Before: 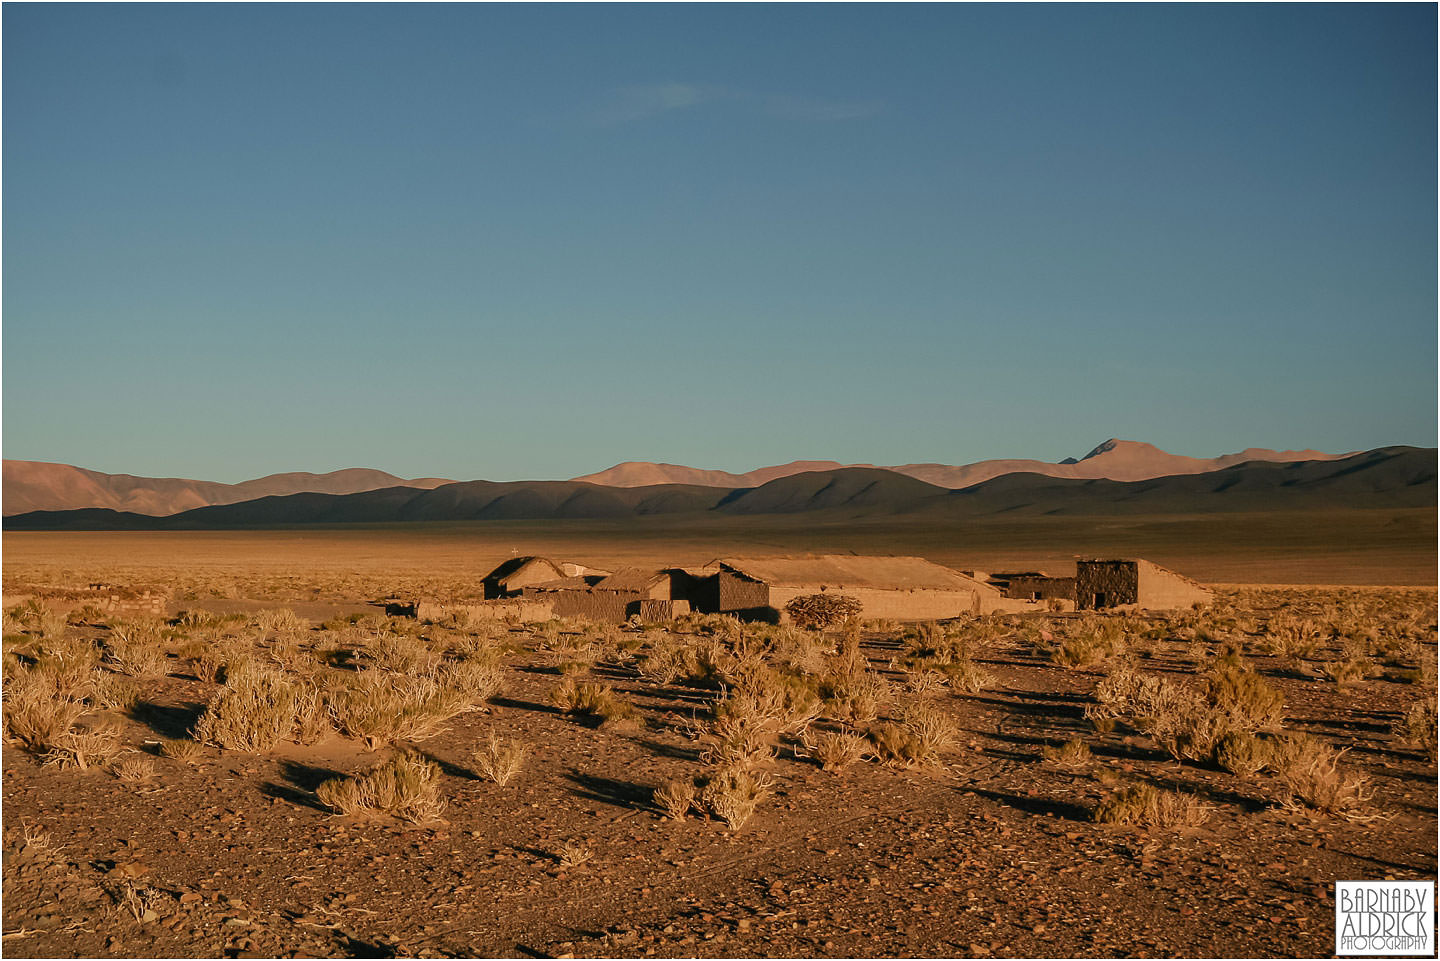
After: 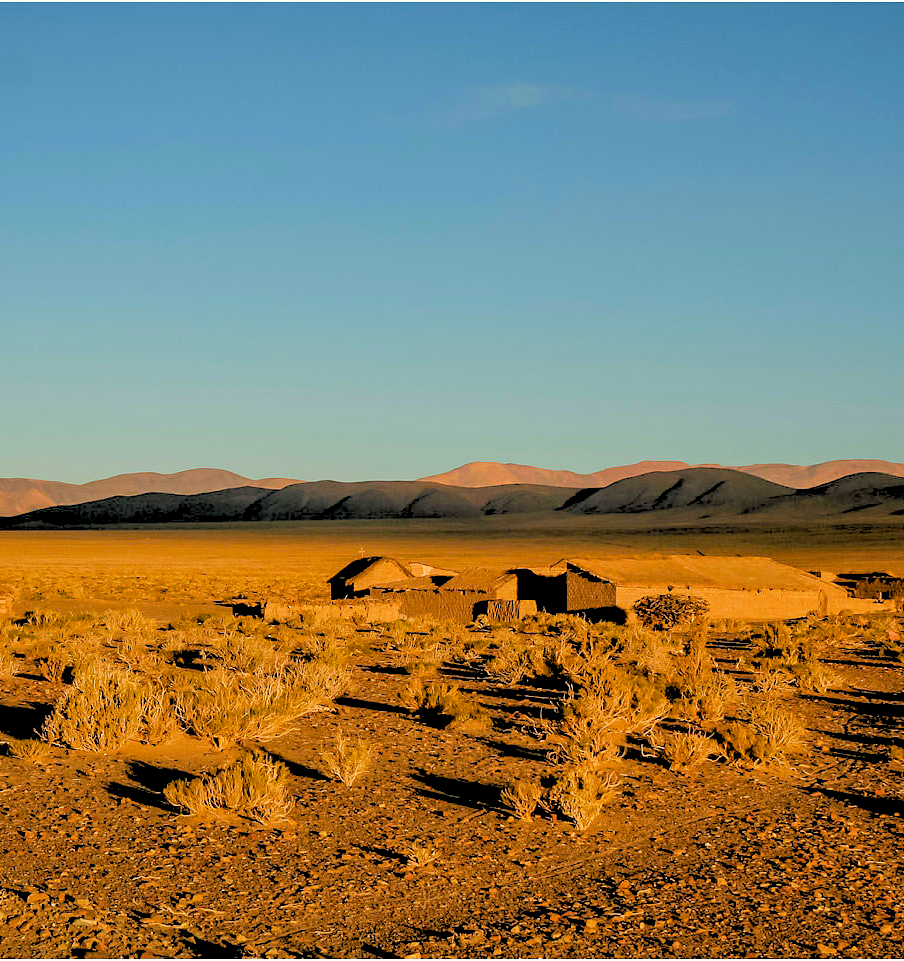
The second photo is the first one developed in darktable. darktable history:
crop: left 10.644%, right 26.528%
color balance rgb: perceptual saturation grading › global saturation 30%, global vibrance 10%
rgb levels: levels [[0.027, 0.429, 0.996], [0, 0.5, 1], [0, 0.5, 1]]
